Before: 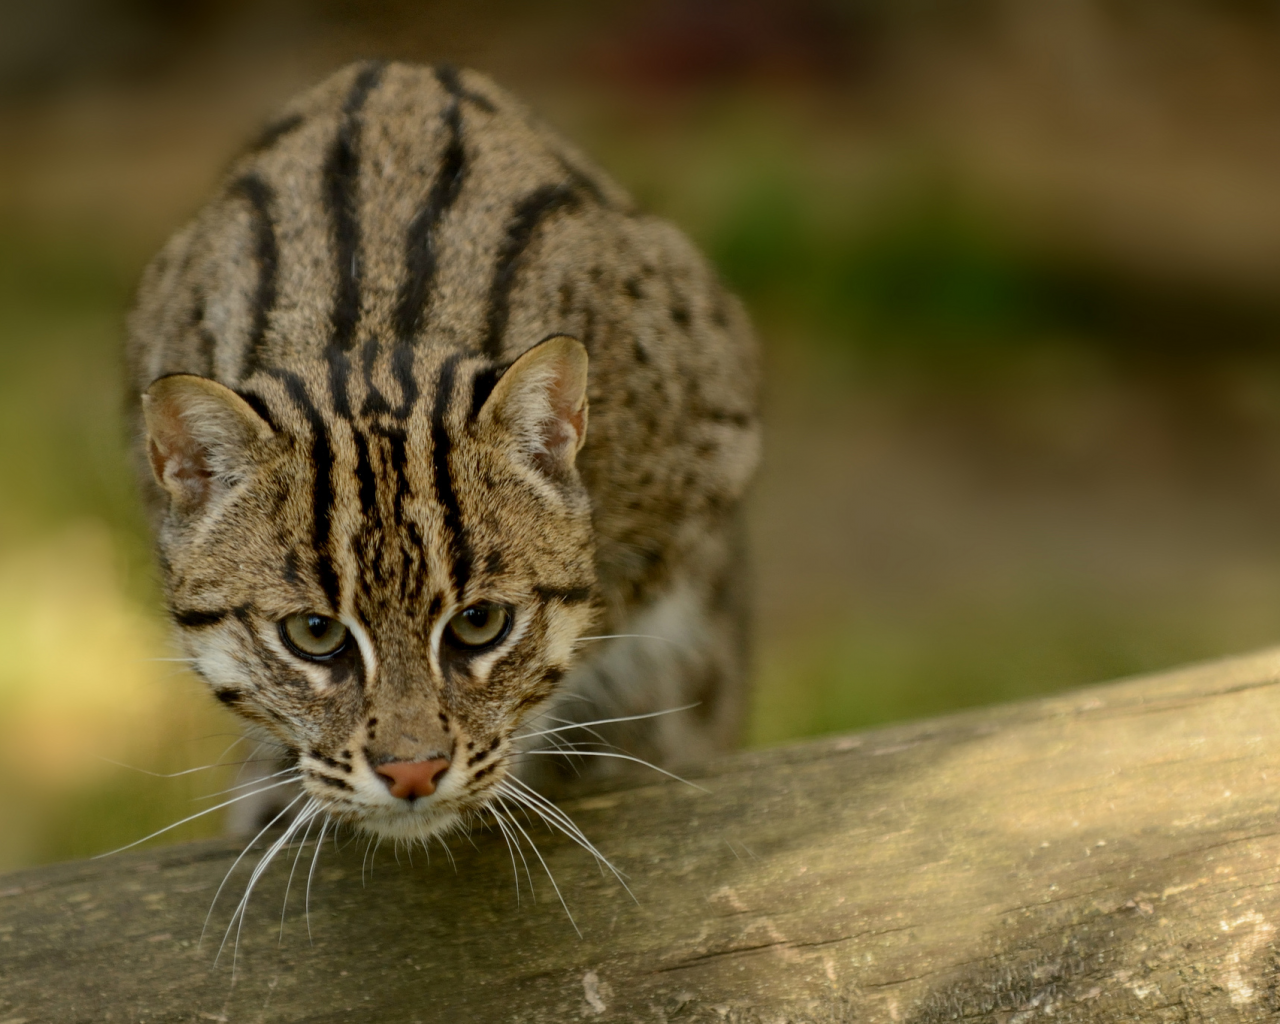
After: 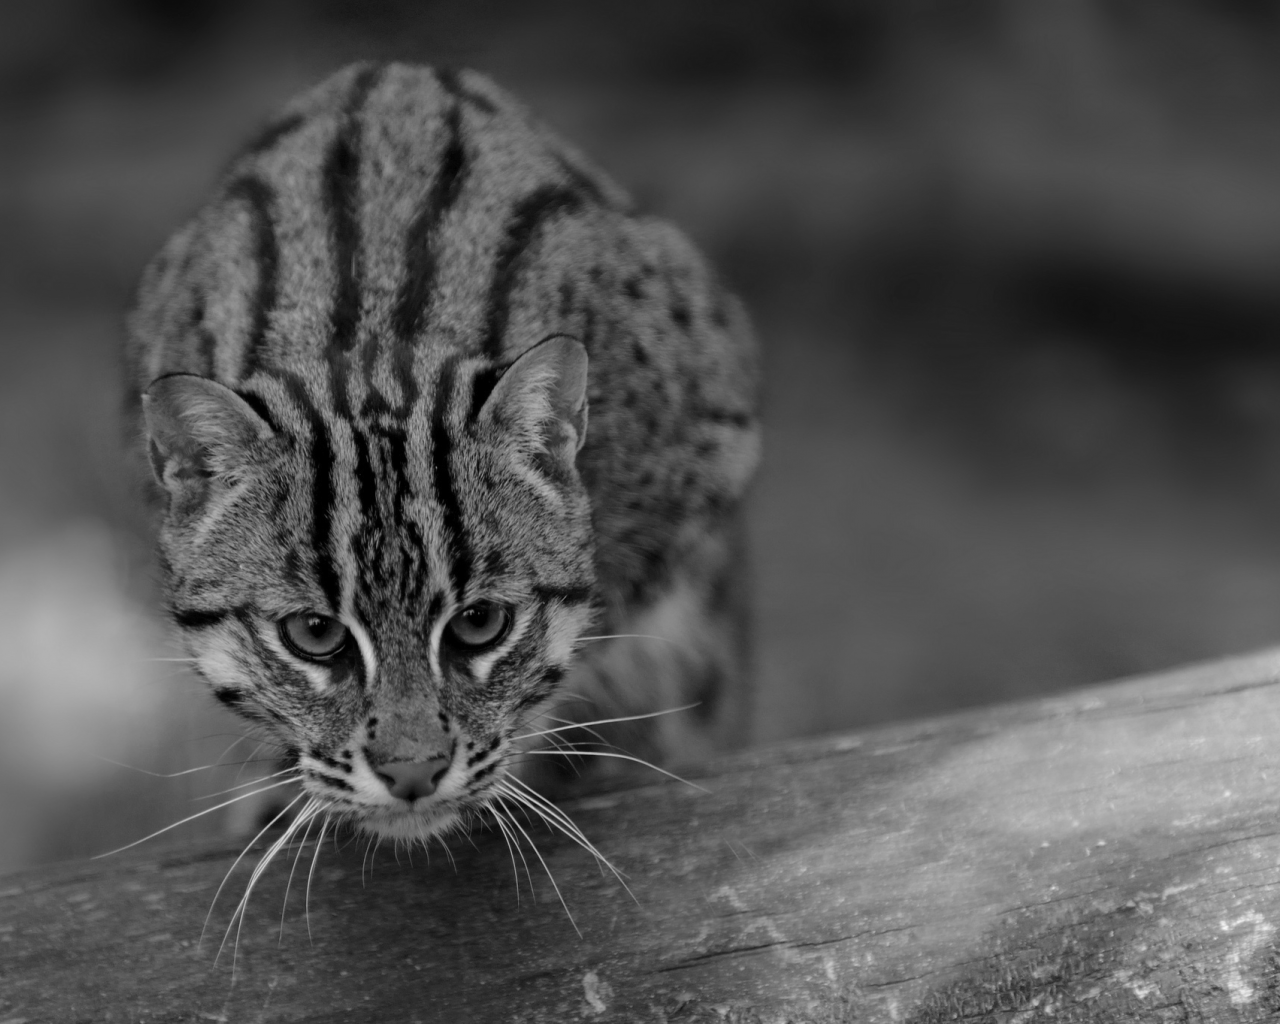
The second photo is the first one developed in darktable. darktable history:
color calibration: output gray [0.253, 0.26, 0.487, 0], illuminant custom, x 0.367, y 0.392, temperature 4438.62 K
